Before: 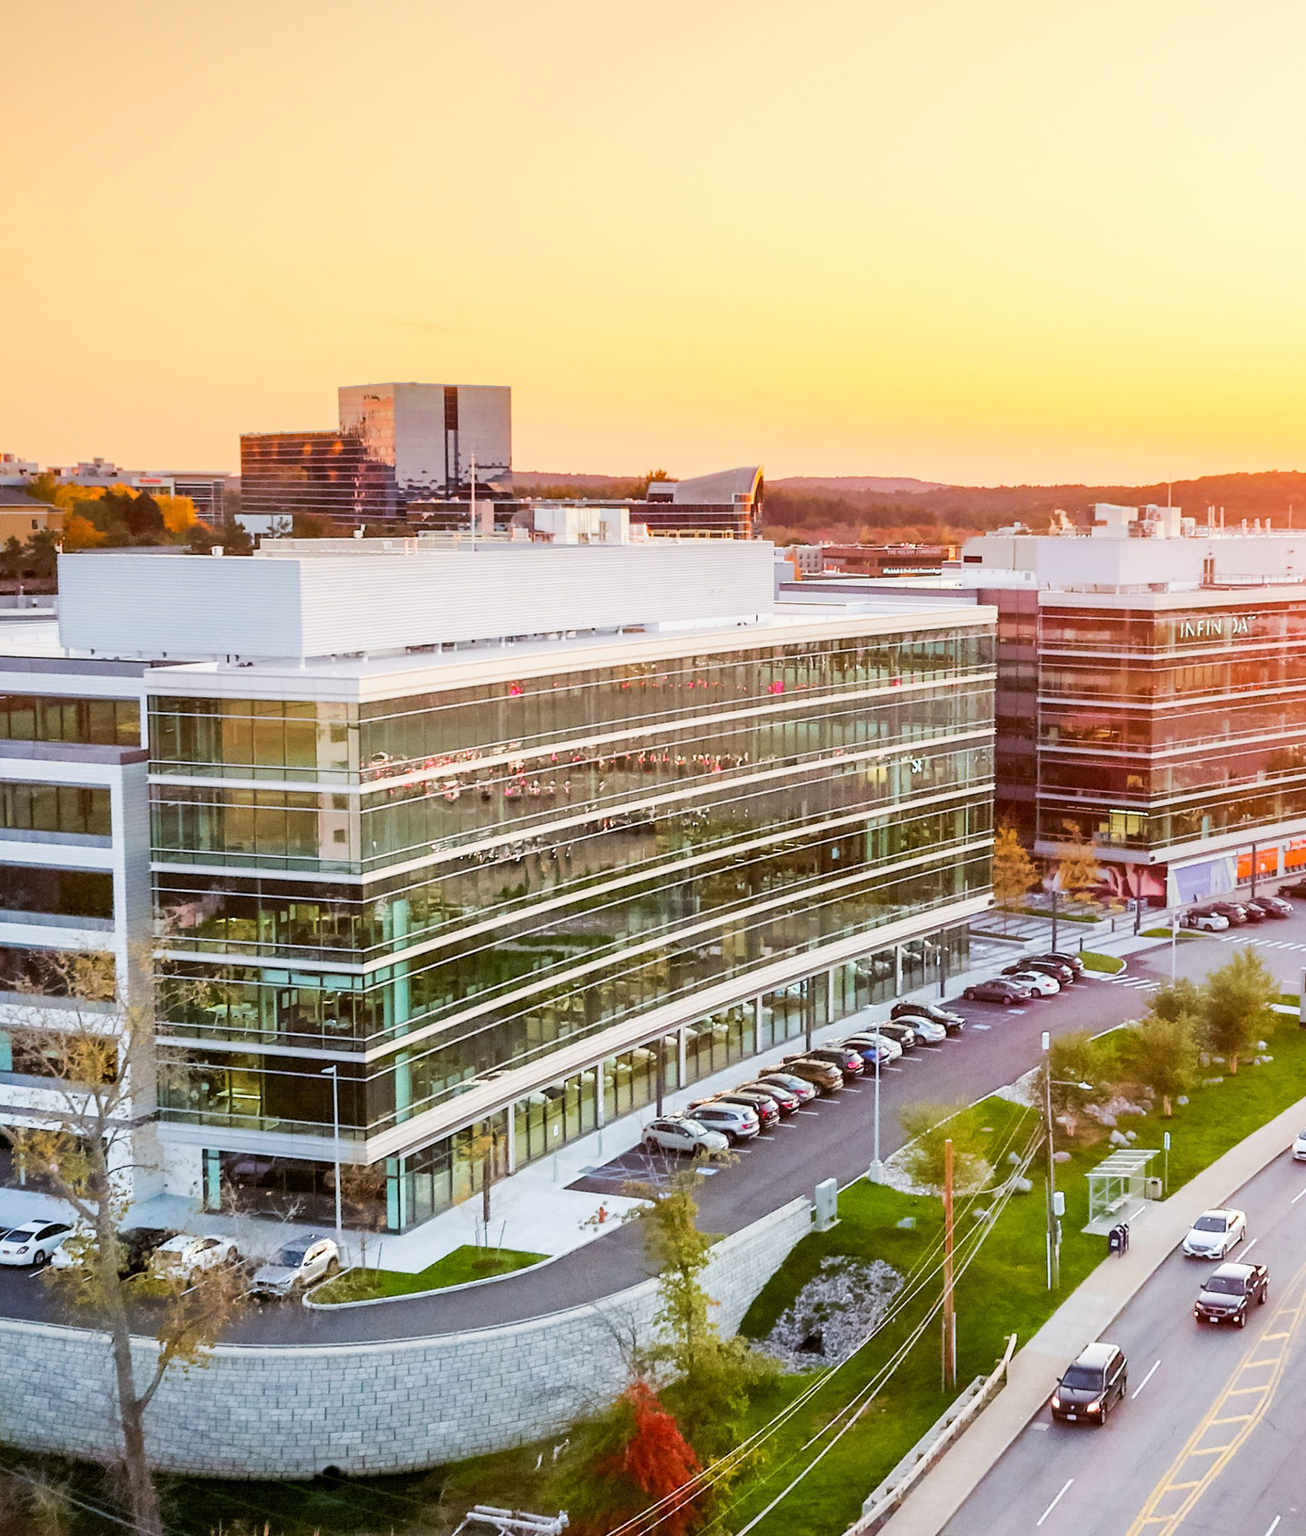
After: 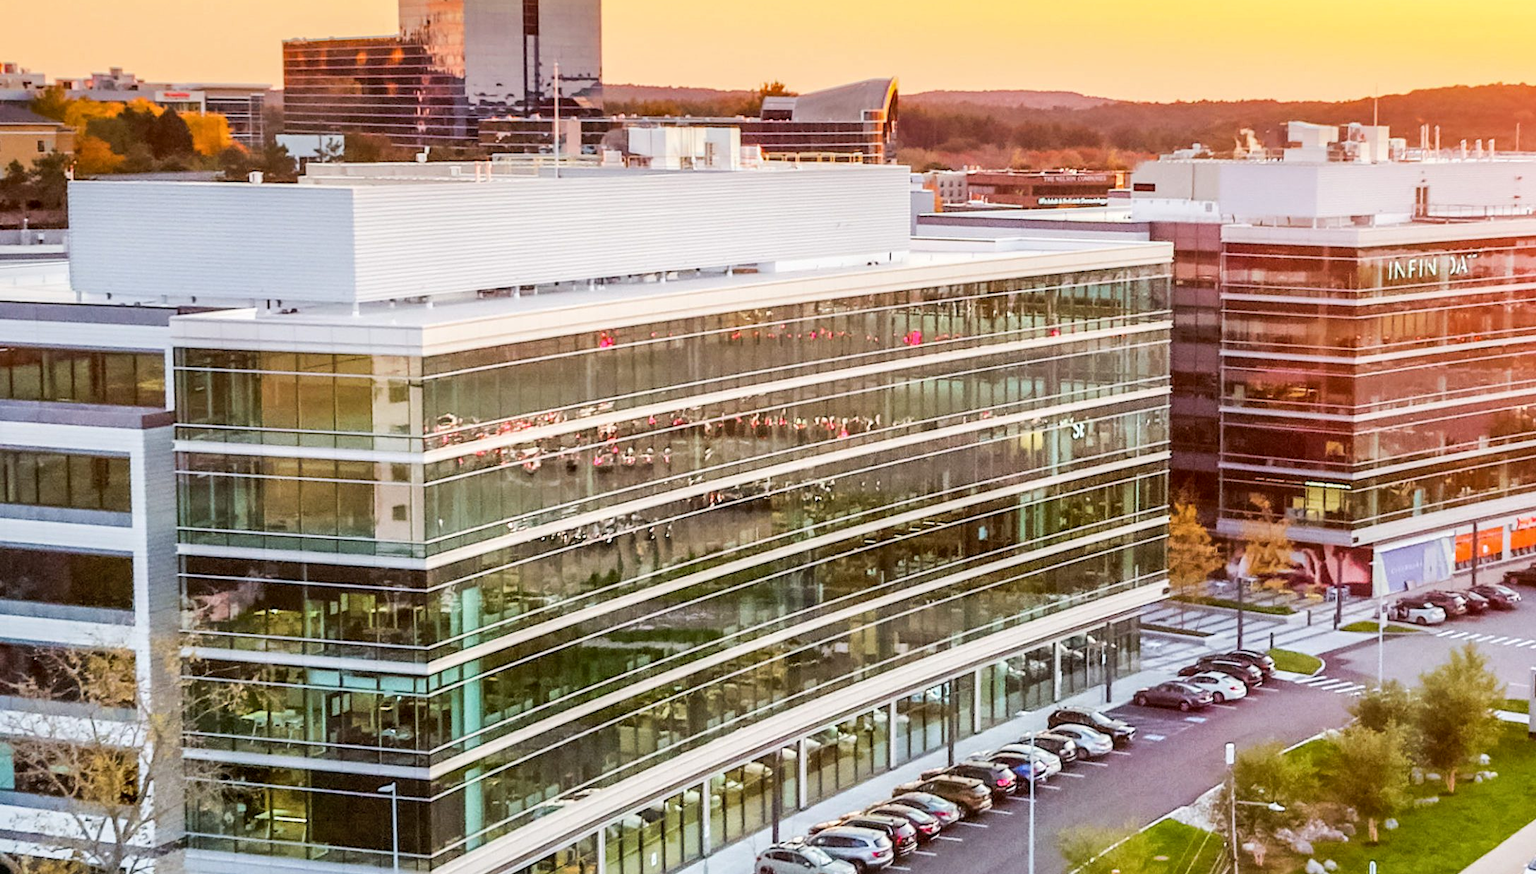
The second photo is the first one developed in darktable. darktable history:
local contrast: on, module defaults
crop and rotate: top 26.056%, bottom 25.543%
